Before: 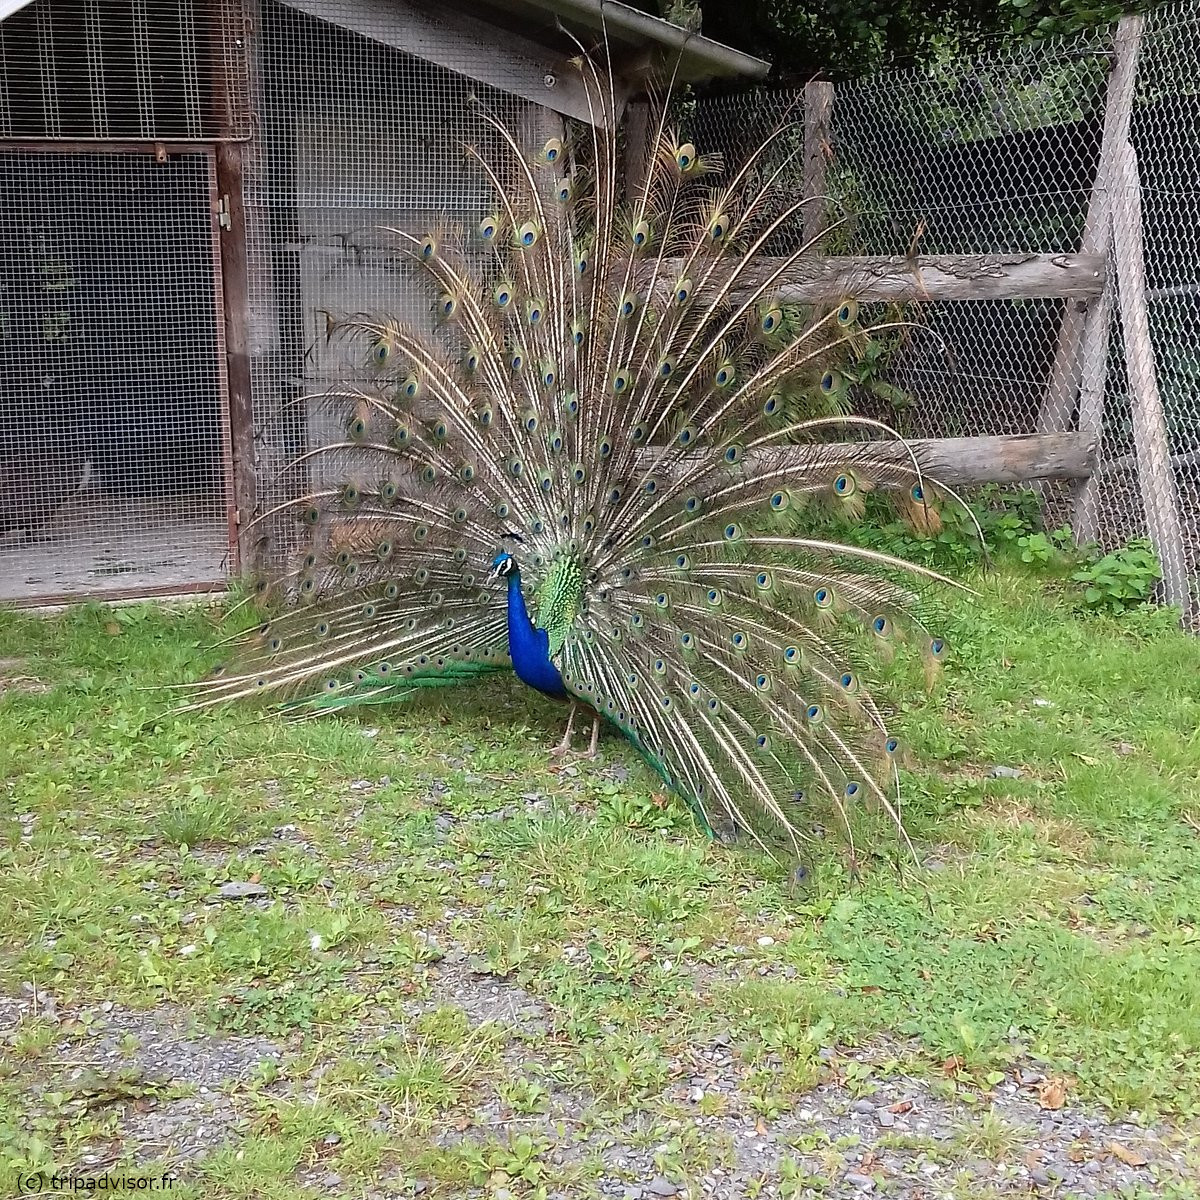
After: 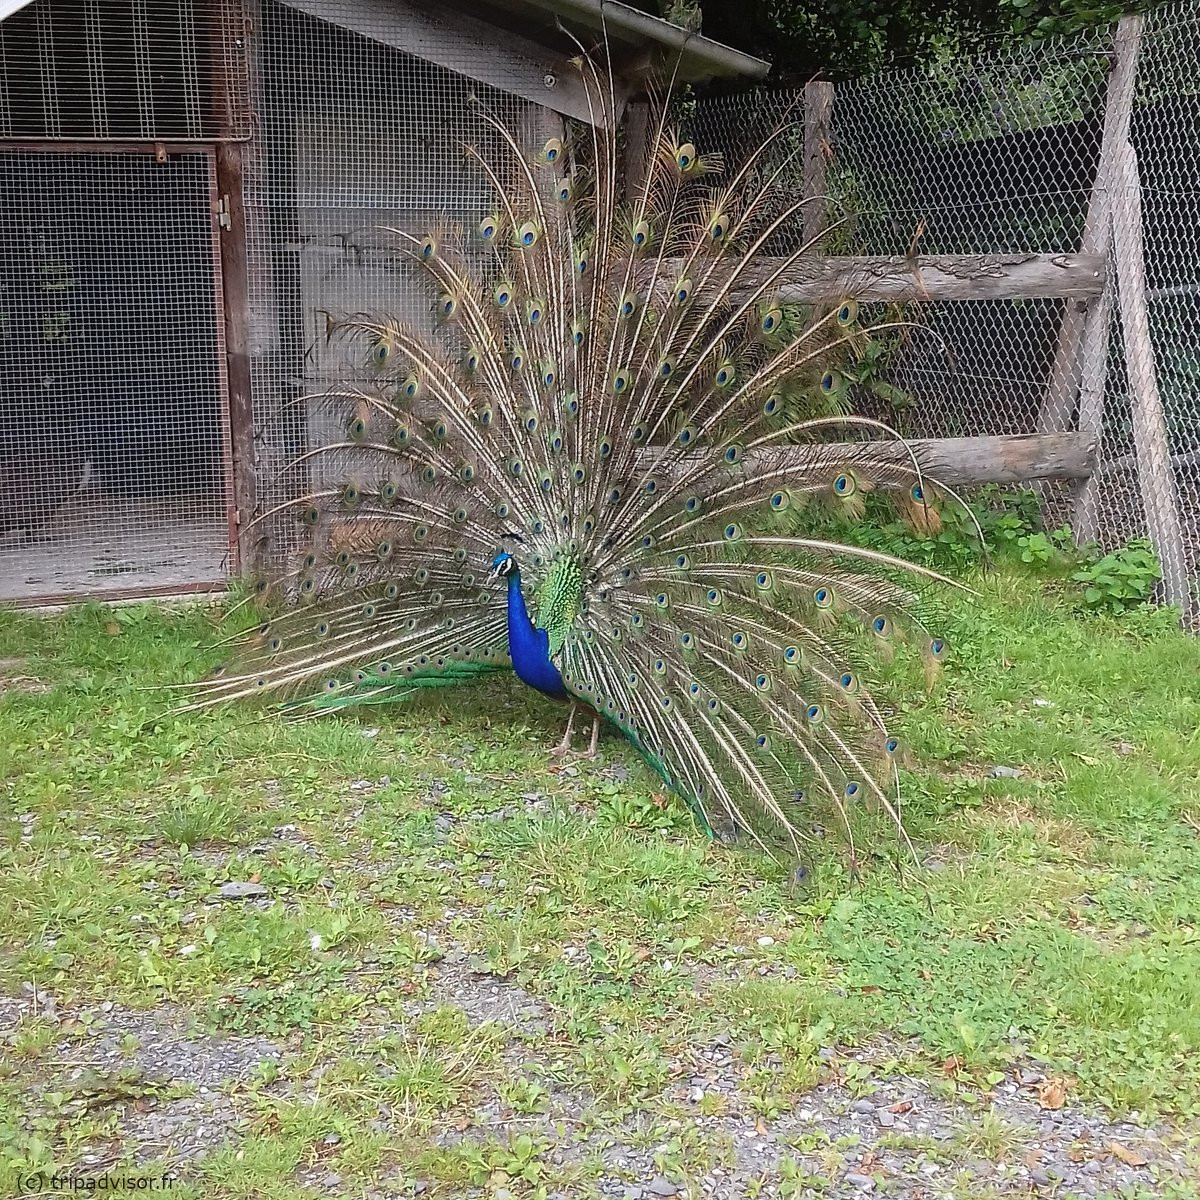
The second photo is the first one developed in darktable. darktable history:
tone equalizer: on, module defaults
local contrast: mode bilateral grid, contrast 20, coarseness 50, detail 120%, midtone range 0.2
contrast equalizer: y [[0.439, 0.44, 0.442, 0.457, 0.493, 0.498], [0.5 ×6], [0.5 ×6], [0 ×6], [0 ×6]], mix 0.76
base curve: preserve colors none
